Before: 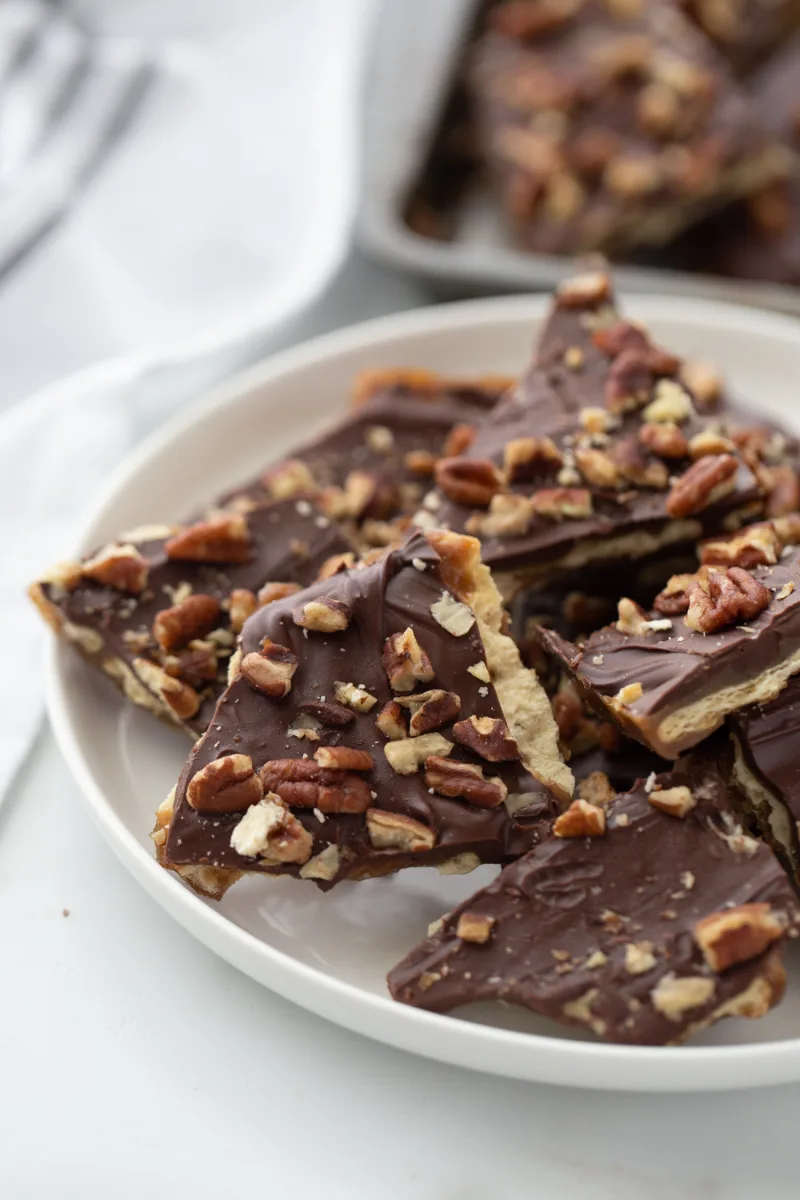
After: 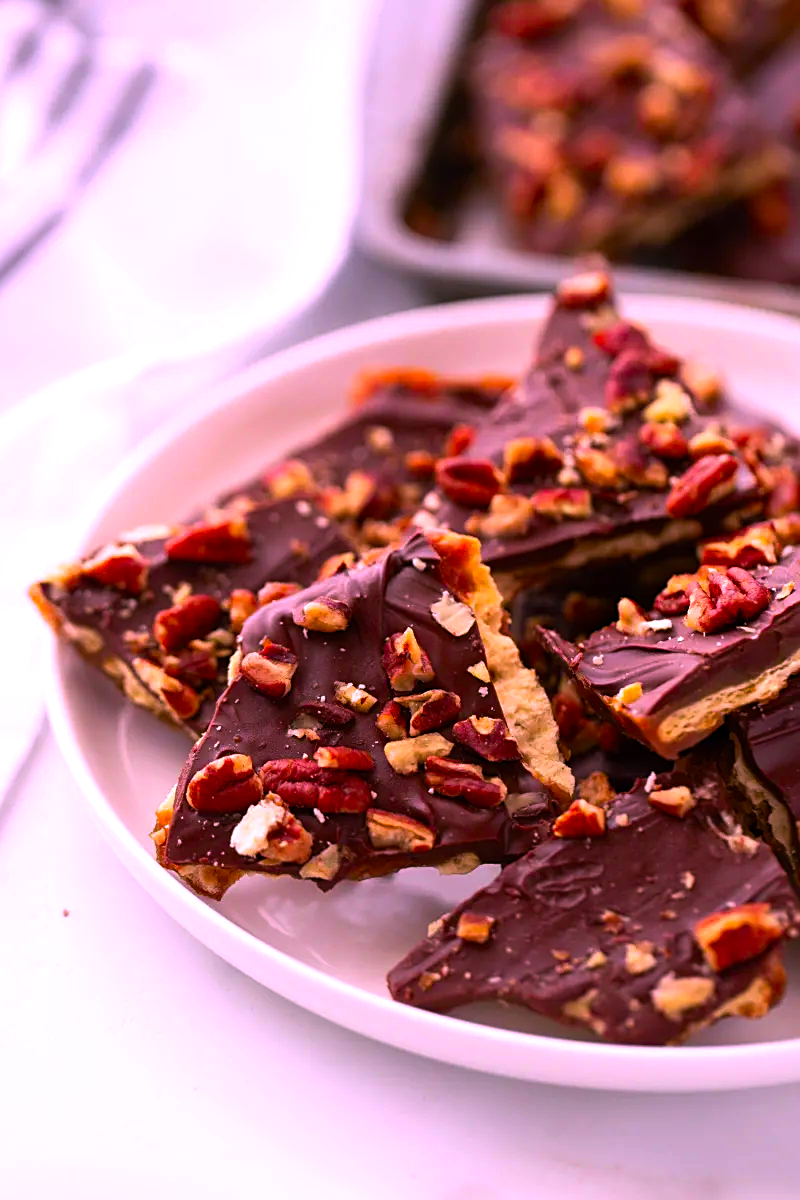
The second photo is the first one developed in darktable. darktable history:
sharpen: on, module defaults
color balance rgb: perceptual saturation grading › global saturation 19.445%, perceptual brilliance grading › global brilliance -17.626%, perceptual brilliance grading › highlights 28.637%, global vibrance 20%
color correction: highlights a* 19.18, highlights b* -11.96, saturation 1.63
